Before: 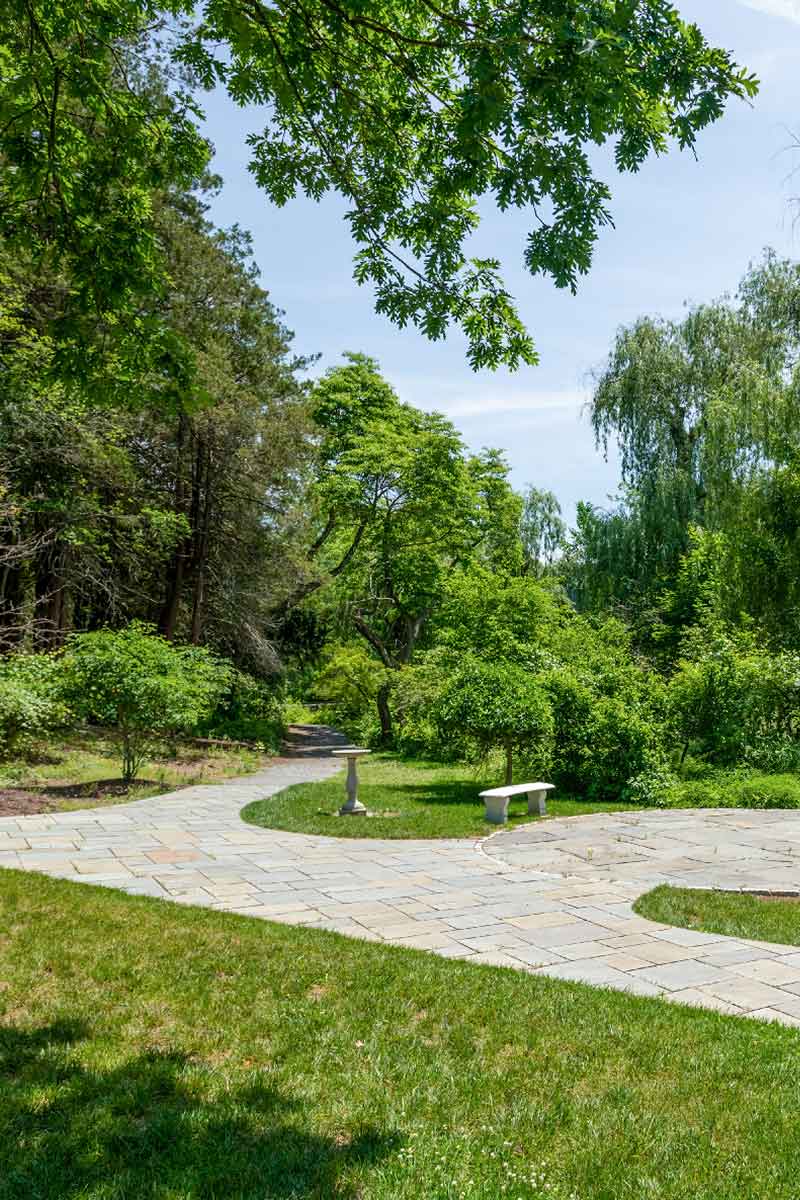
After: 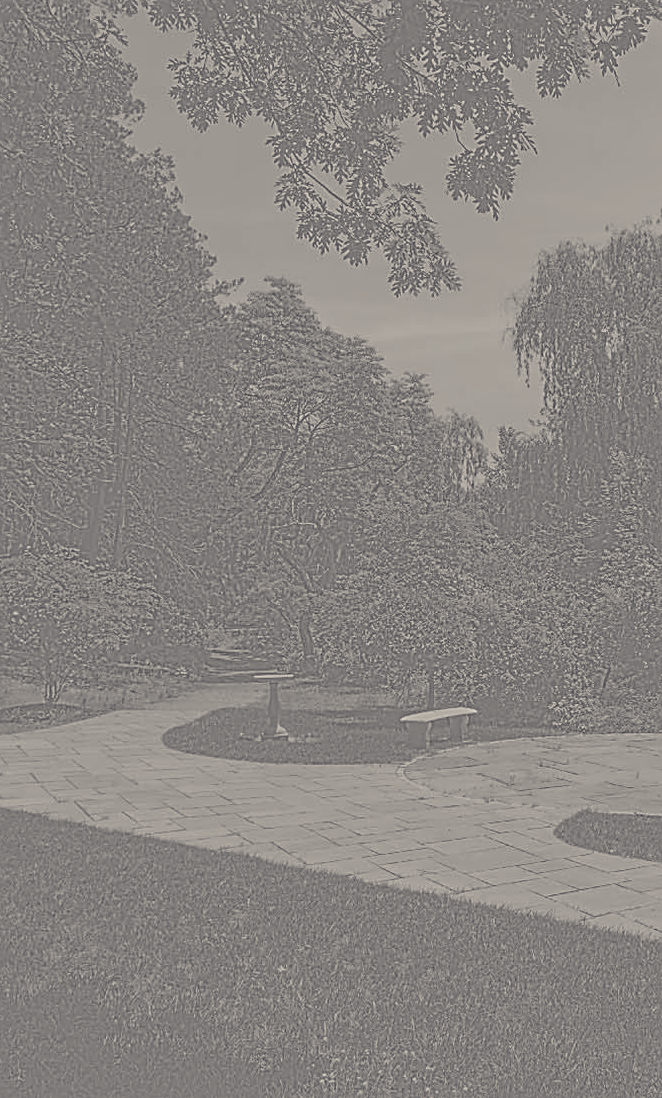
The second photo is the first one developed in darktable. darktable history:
color calibration: x 0.342, y 0.355, temperature 5146 K
local contrast: on, module defaults
highpass: sharpness 6%, contrast boost 7.63%
crop: left 9.807%, top 6.259%, right 7.334%, bottom 2.177%
sharpen: on, module defaults
color balance rgb: shadows lift › chroma 3%, shadows lift › hue 280.8°, power › hue 330°, highlights gain › chroma 3%, highlights gain › hue 75.6°, global offset › luminance 2%, perceptual saturation grading › global saturation 20%, perceptual saturation grading › highlights -25%, perceptual saturation grading › shadows 50%, global vibrance 20.33%
exposure: black level correction 0.001, exposure 1.822 EV, compensate exposure bias true, compensate highlight preservation false
rgb curve: curves: ch0 [(0, 0) (0.093, 0.159) (0.241, 0.265) (0.414, 0.42) (1, 1)], compensate middle gray true, preserve colors basic power
